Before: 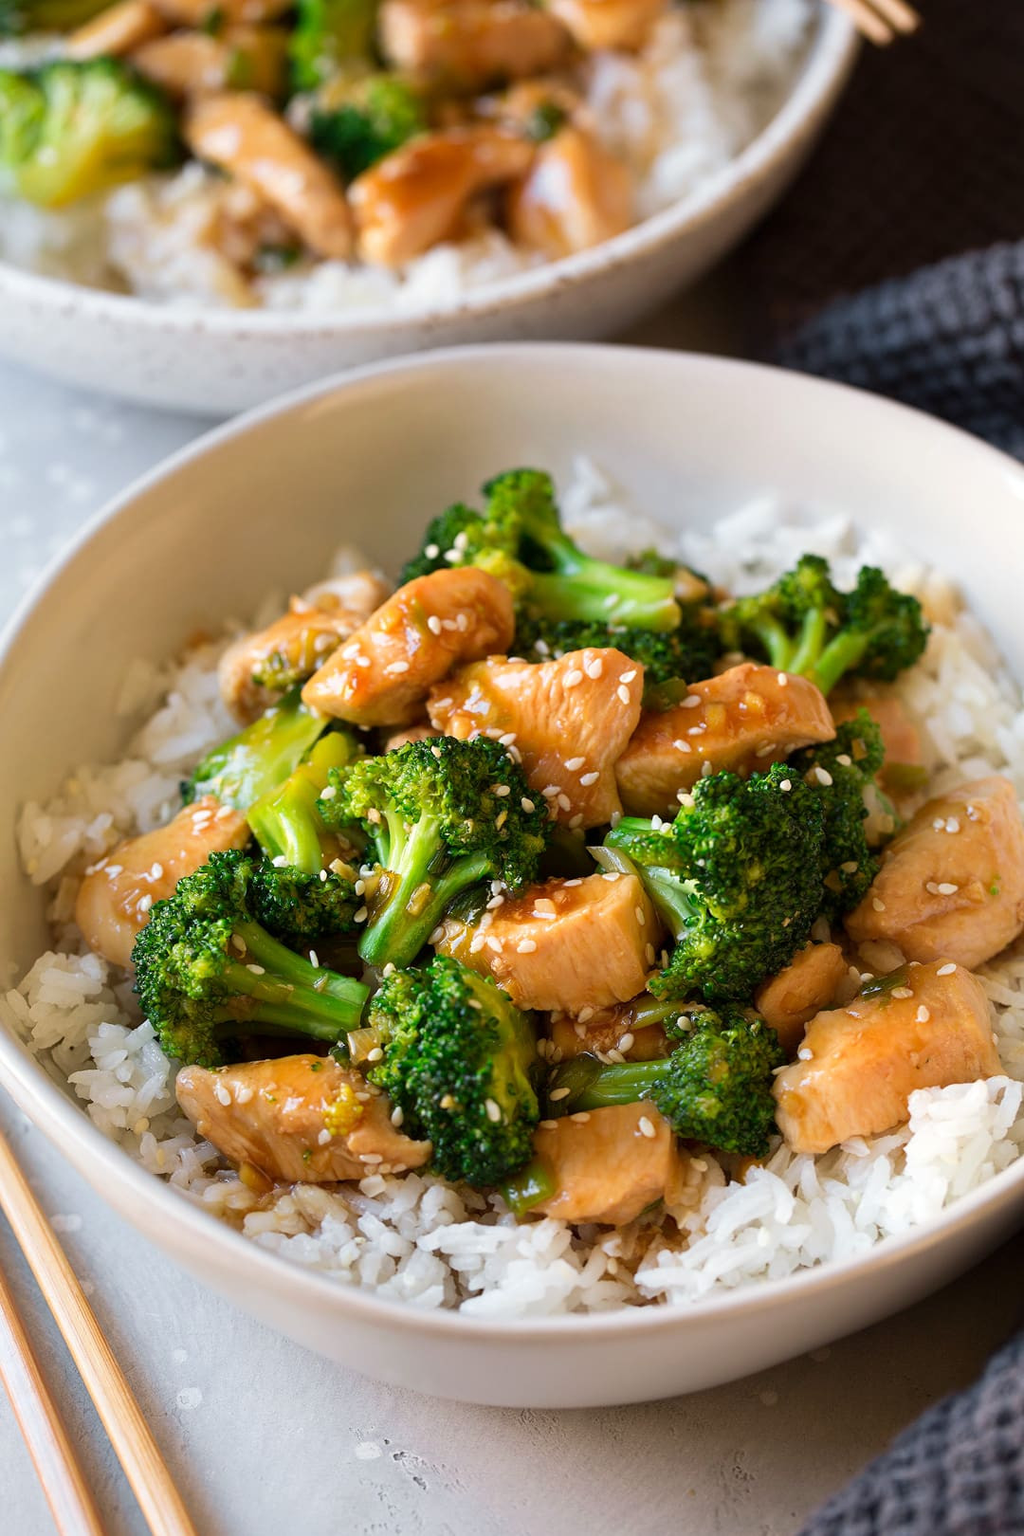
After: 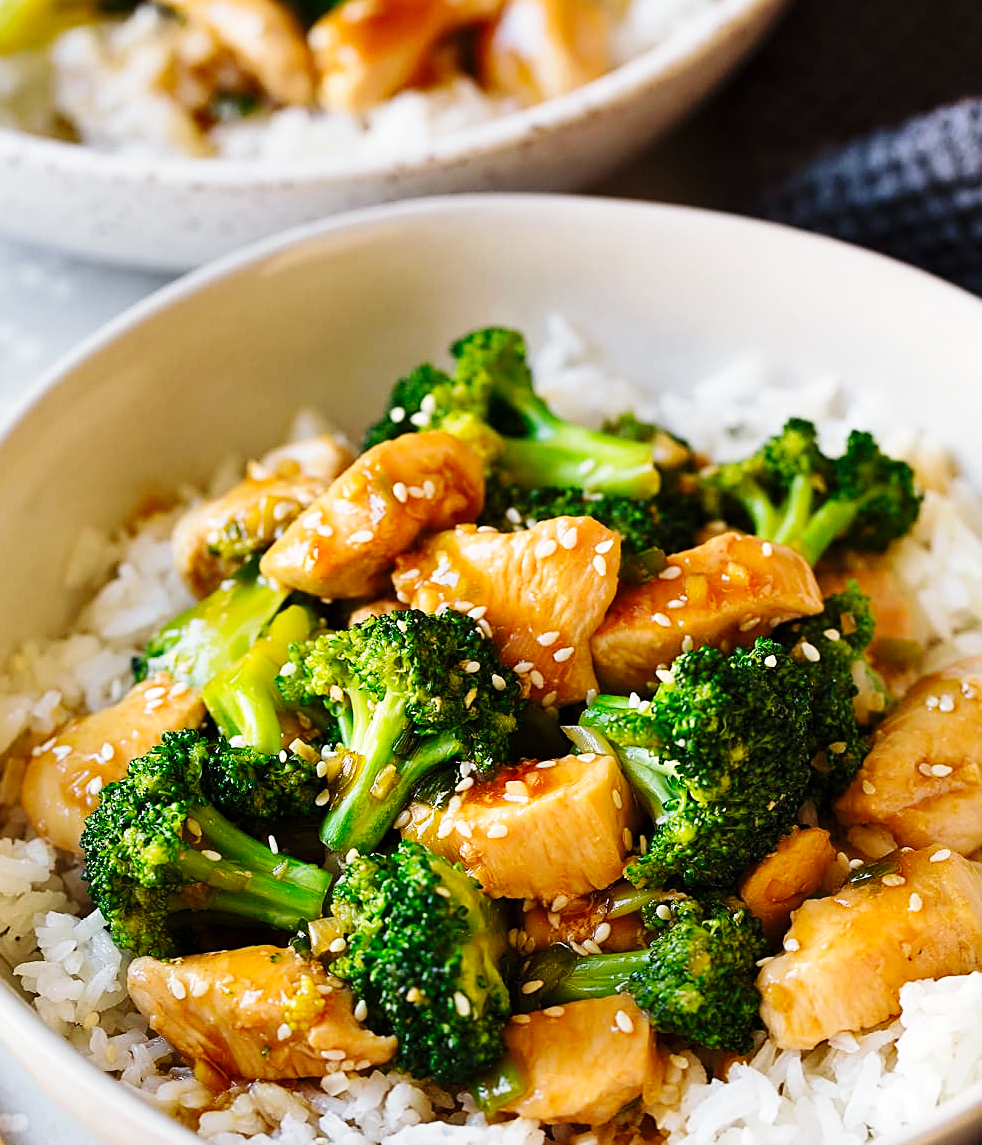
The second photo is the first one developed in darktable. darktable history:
crop: left 5.41%, top 10.316%, right 3.607%, bottom 18.969%
base curve: curves: ch0 [(0, 0) (0.036, 0.025) (0.121, 0.166) (0.206, 0.329) (0.605, 0.79) (1, 1)], preserve colors none
sharpen: on, module defaults
shadows and highlights: shadows 59.42, soften with gaussian
